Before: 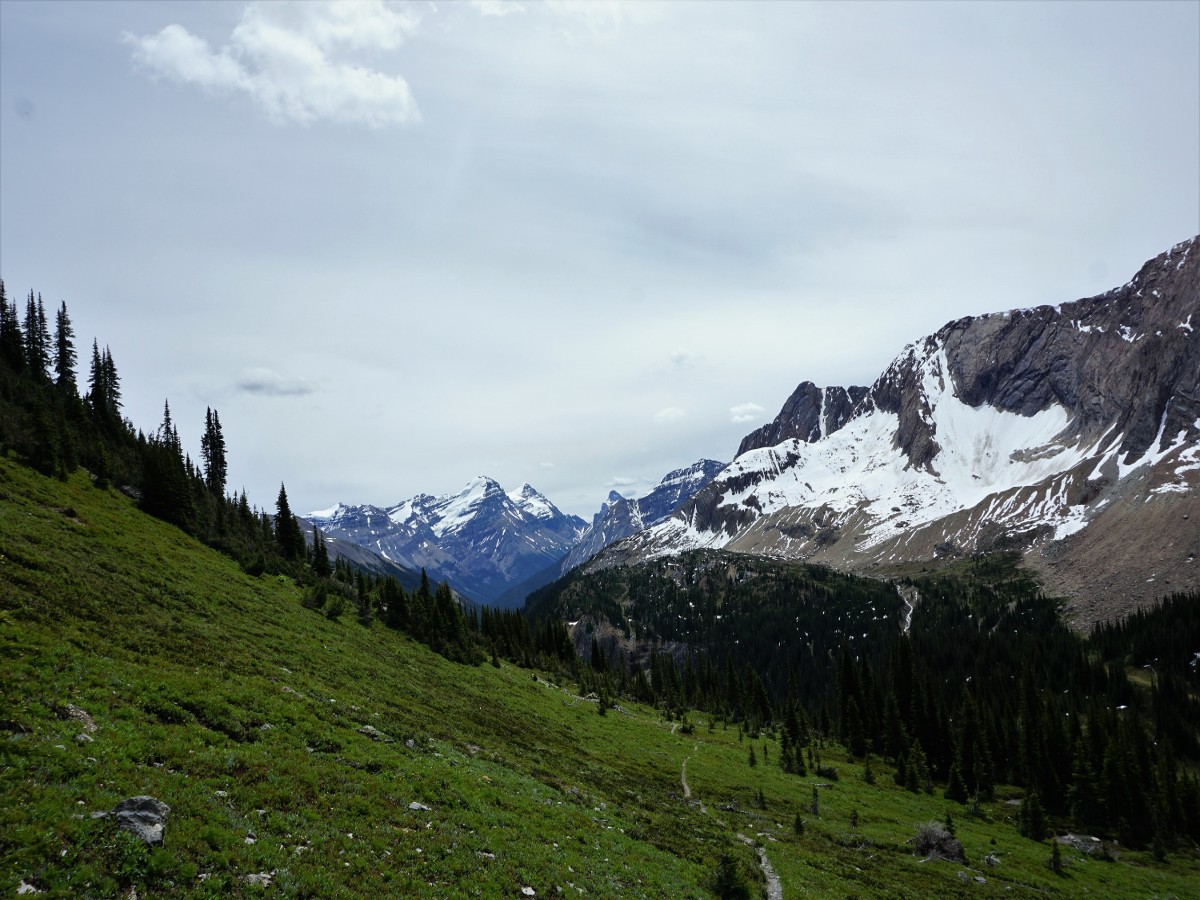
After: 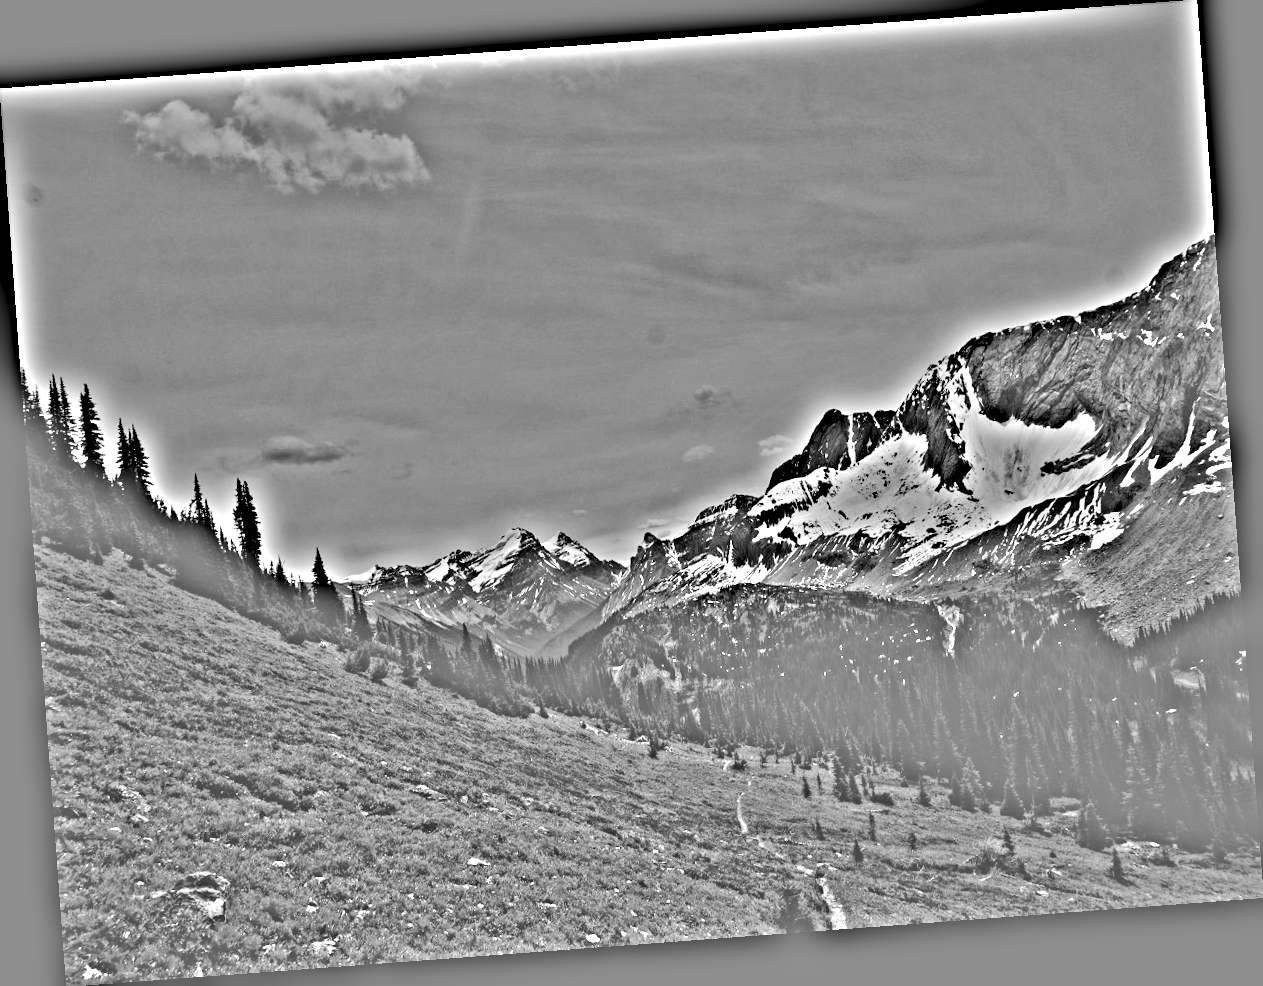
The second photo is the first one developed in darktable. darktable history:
color zones: curves: ch0 [(0, 0.5) (0.143, 0.5) (0.286, 0.456) (0.429, 0.5) (0.571, 0.5) (0.714, 0.5) (0.857, 0.5) (1, 0.5)]; ch1 [(0, 0.5) (0.143, 0.5) (0.286, 0.422) (0.429, 0.5) (0.571, 0.5) (0.714, 0.5) (0.857, 0.5) (1, 0.5)]
rotate and perspective: rotation -4.25°, automatic cropping off
highpass: on, module defaults
white balance: red 1.004, blue 1.024
exposure: exposure -0.582 EV, compensate highlight preservation false
color balance rgb: linear chroma grading › global chroma 15%, perceptual saturation grading › global saturation 30%
tone equalizer: -8 EV -0.417 EV, -7 EV -0.389 EV, -6 EV -0.333 EV, -5 EV -0.222 EV, -3 EV 0.222 EV, -2 EV 0.333 EV, -1 EV 0.389 EV, +0 EV 0.417 EV, edges refinement/feathering 500, mask exposure compensation -1.57 EV, preserve details no
global tonemap: drago (1, 100), detail 1
